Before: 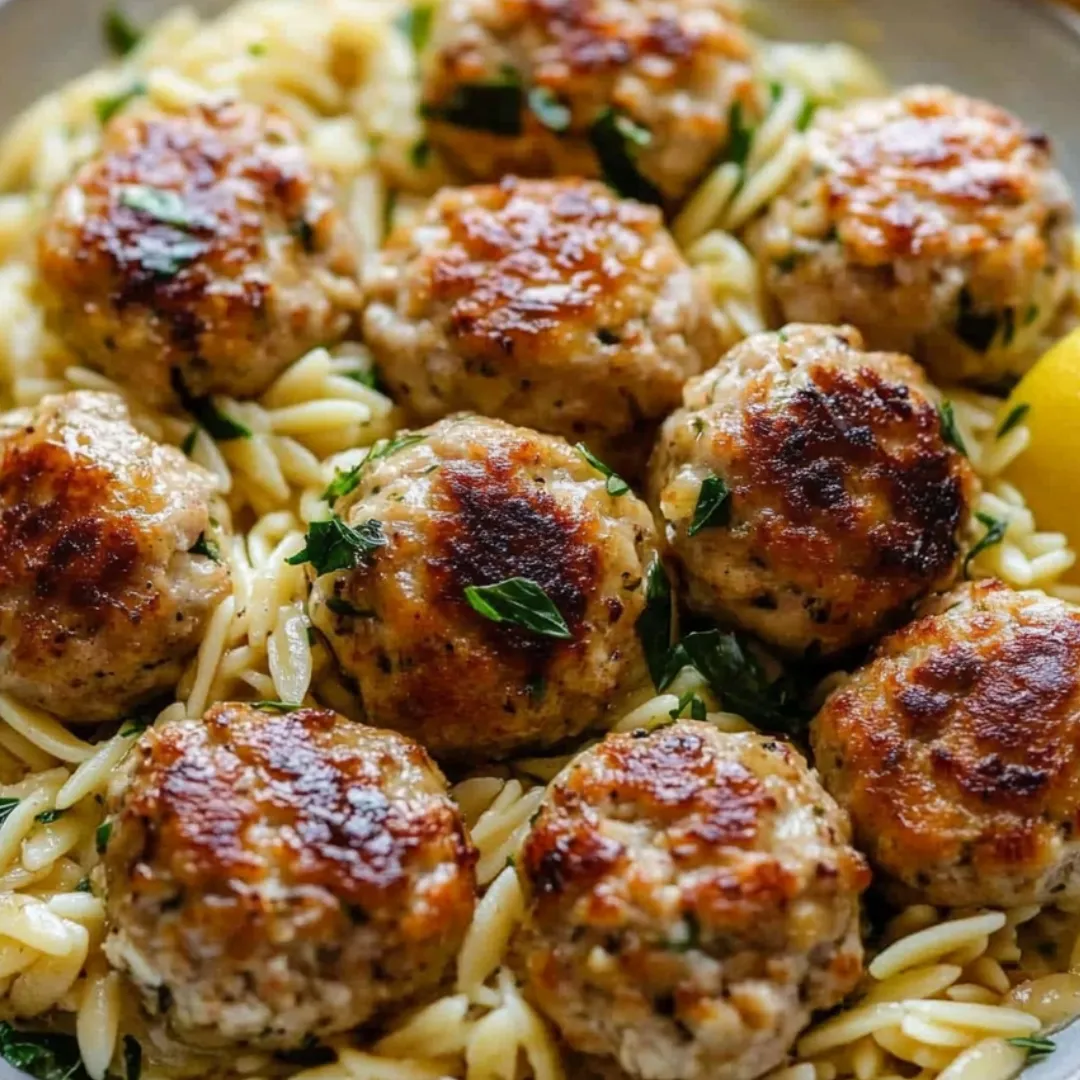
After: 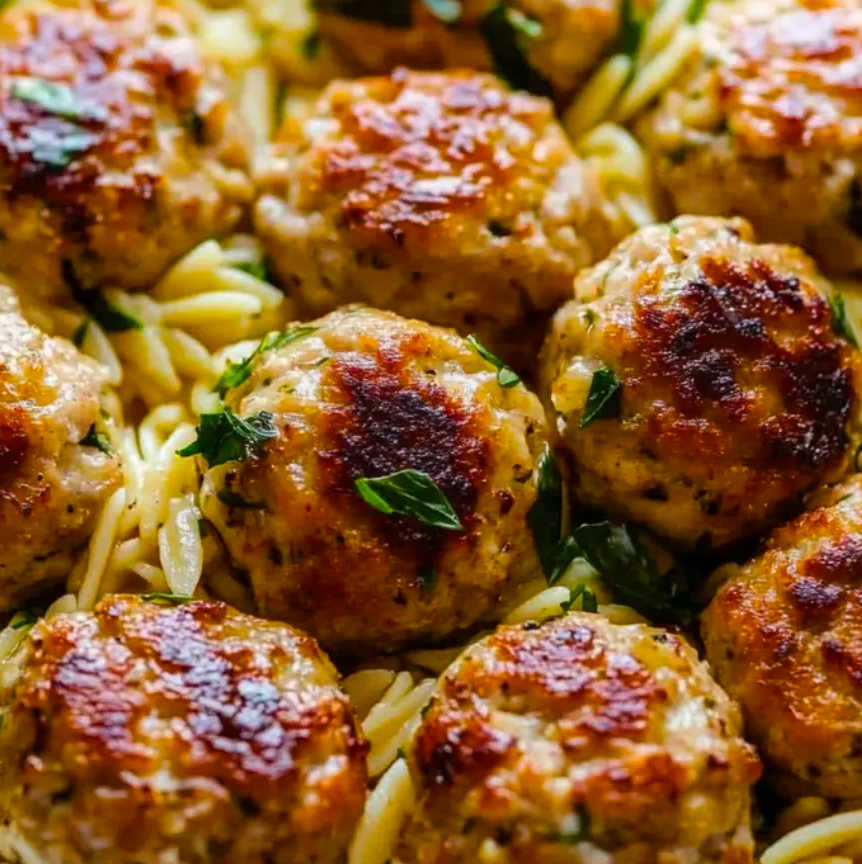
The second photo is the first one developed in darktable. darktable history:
color balance rgb: power › luminance 1.004%, power › chroma 0.424%, power › hue 33.57°, linear chroma grading › global chroma 0.479%, perceptual saturation grading › global saturation 16.747%, global vibrance 34.588%
crop and rotate: left 10.102%, top 10.07%, right 10.003%, bottom 9.884%
